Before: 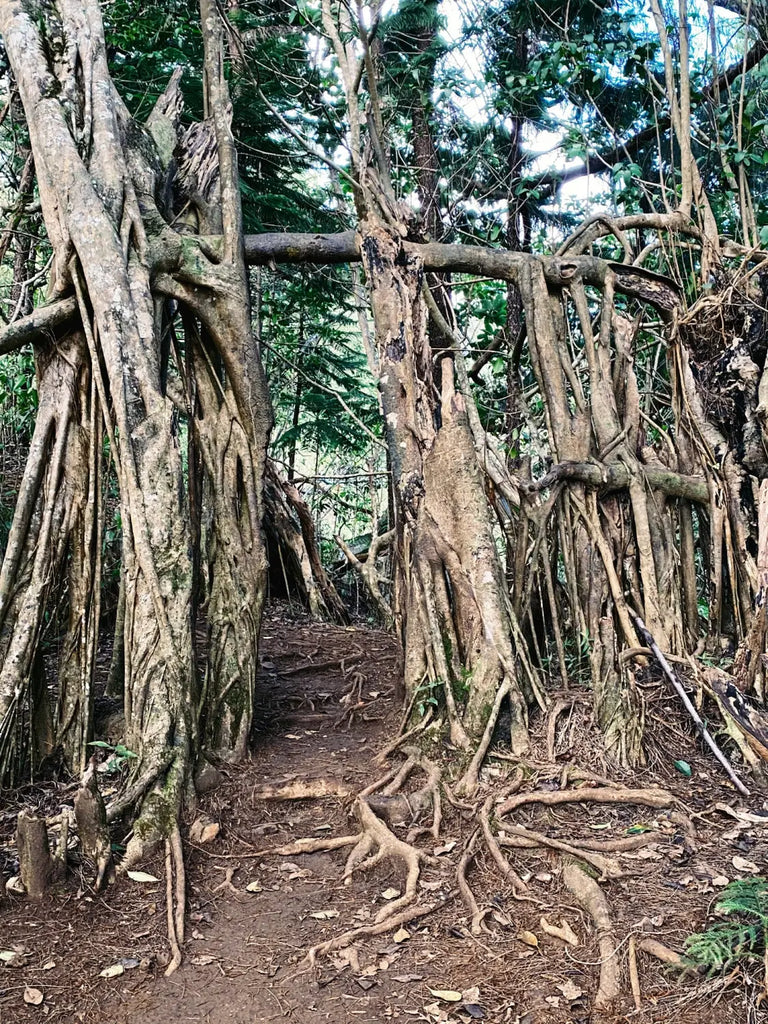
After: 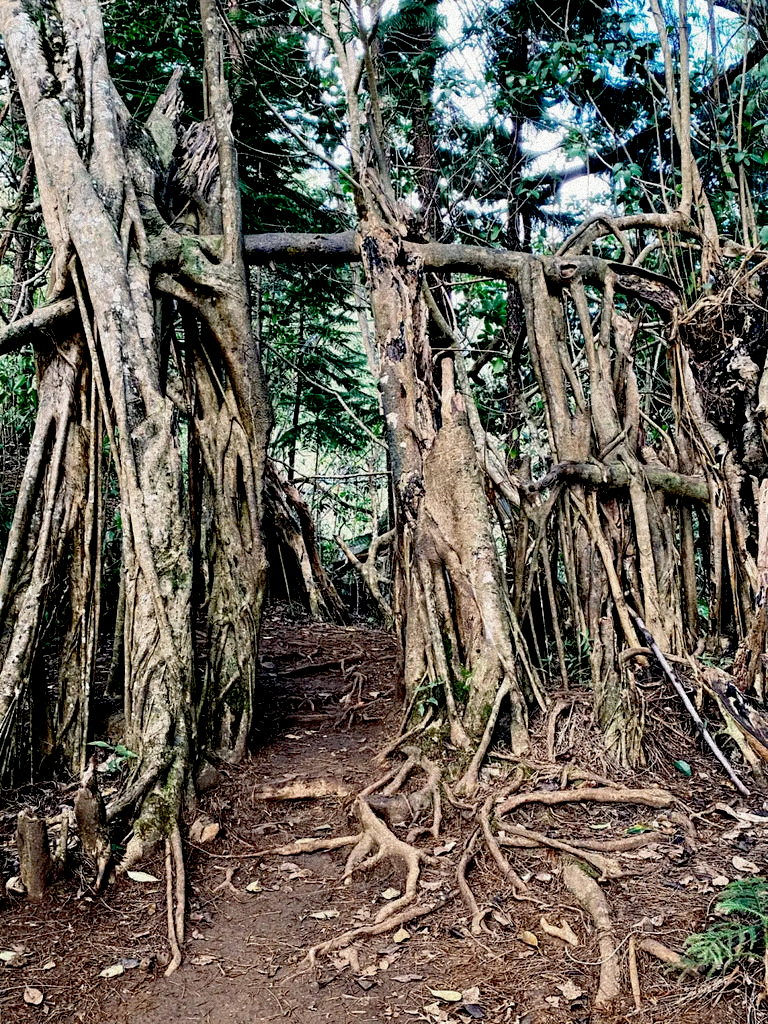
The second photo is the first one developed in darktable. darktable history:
grain: mid-tones bias 0%
exposure: black level correction 0.029, exposure -0.073 EV, compensate highlight preservation false
